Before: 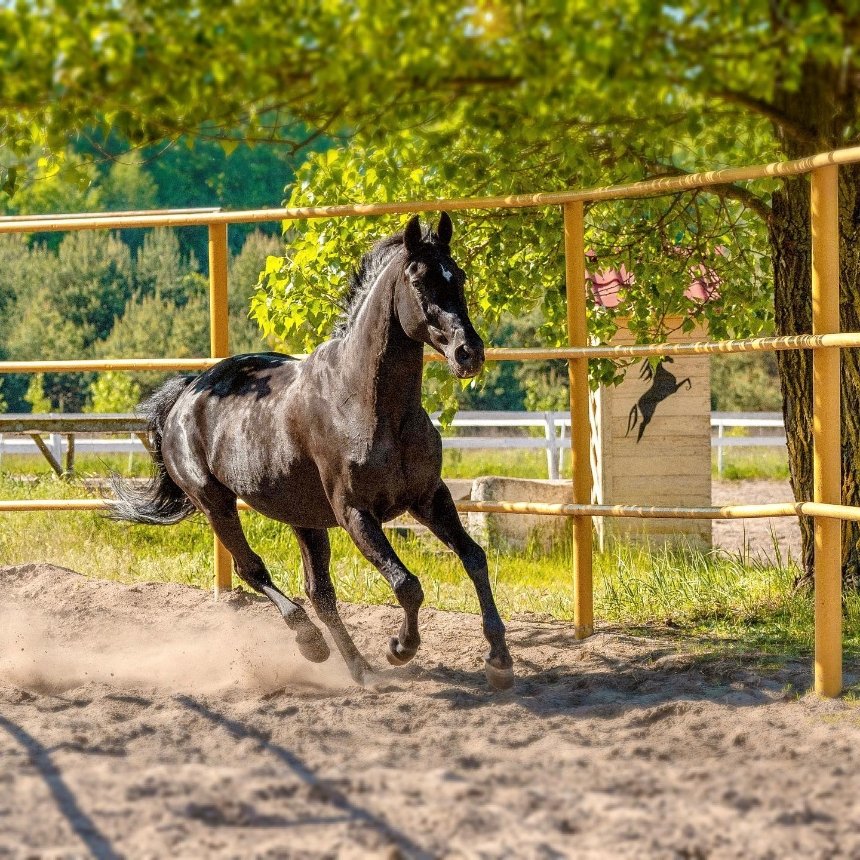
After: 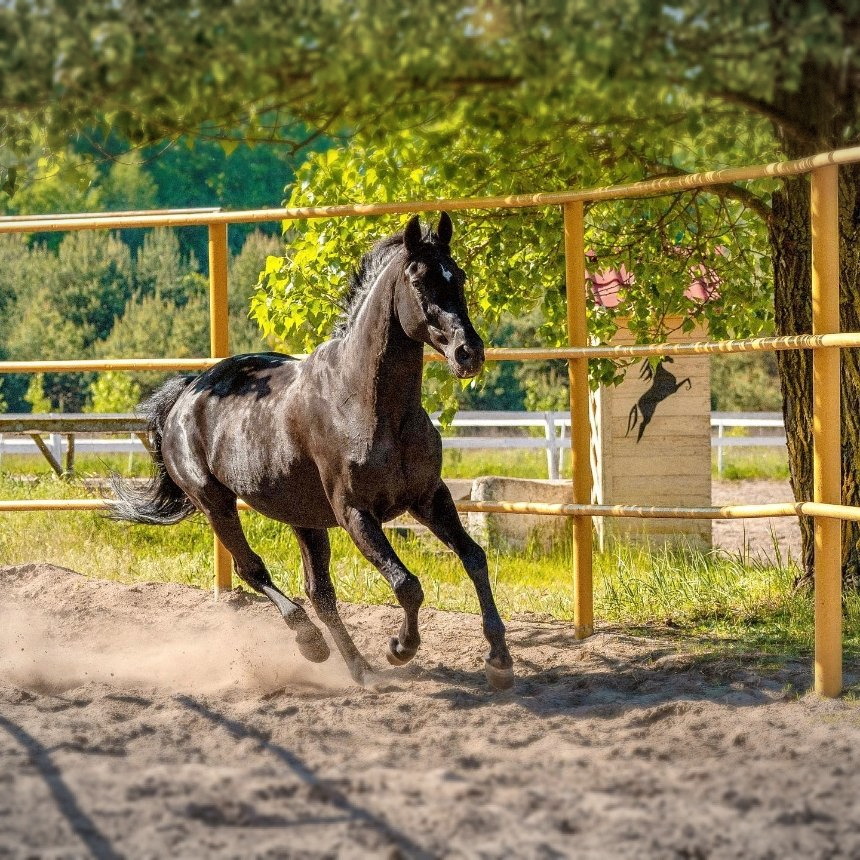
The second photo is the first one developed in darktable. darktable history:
vignetting: fall-off start 97.49%, fall-off radius 100.53%, width/height ratio 1.37, dithering 8-bit output
